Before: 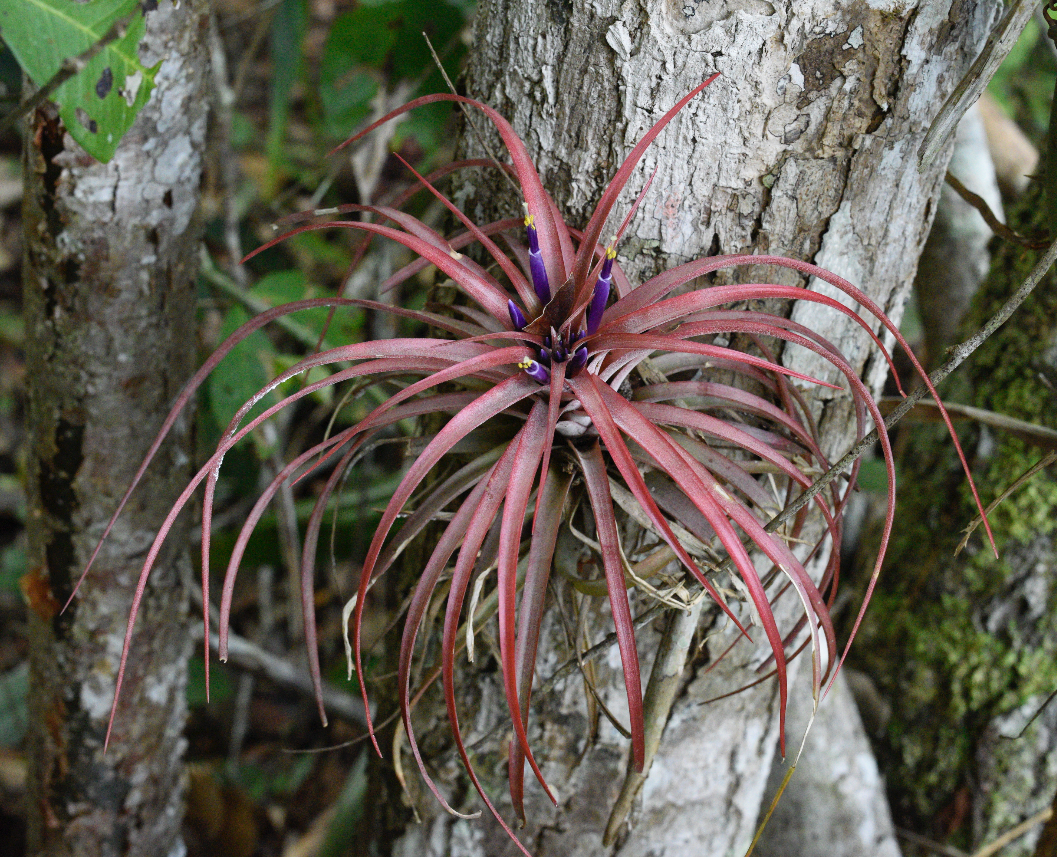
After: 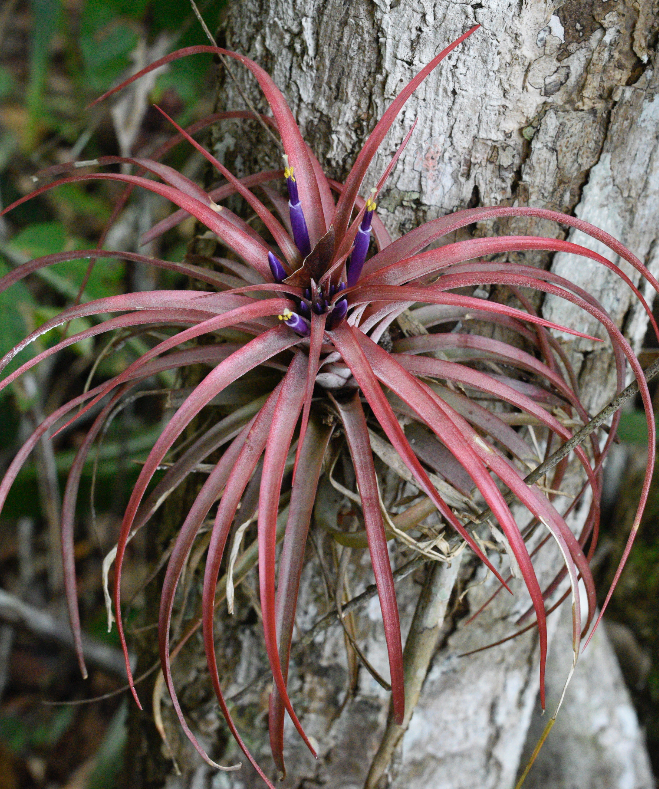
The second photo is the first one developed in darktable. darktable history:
crop and rotate: left 22.755%, top 5.625%, right 14.864%, bottom 2.265%
